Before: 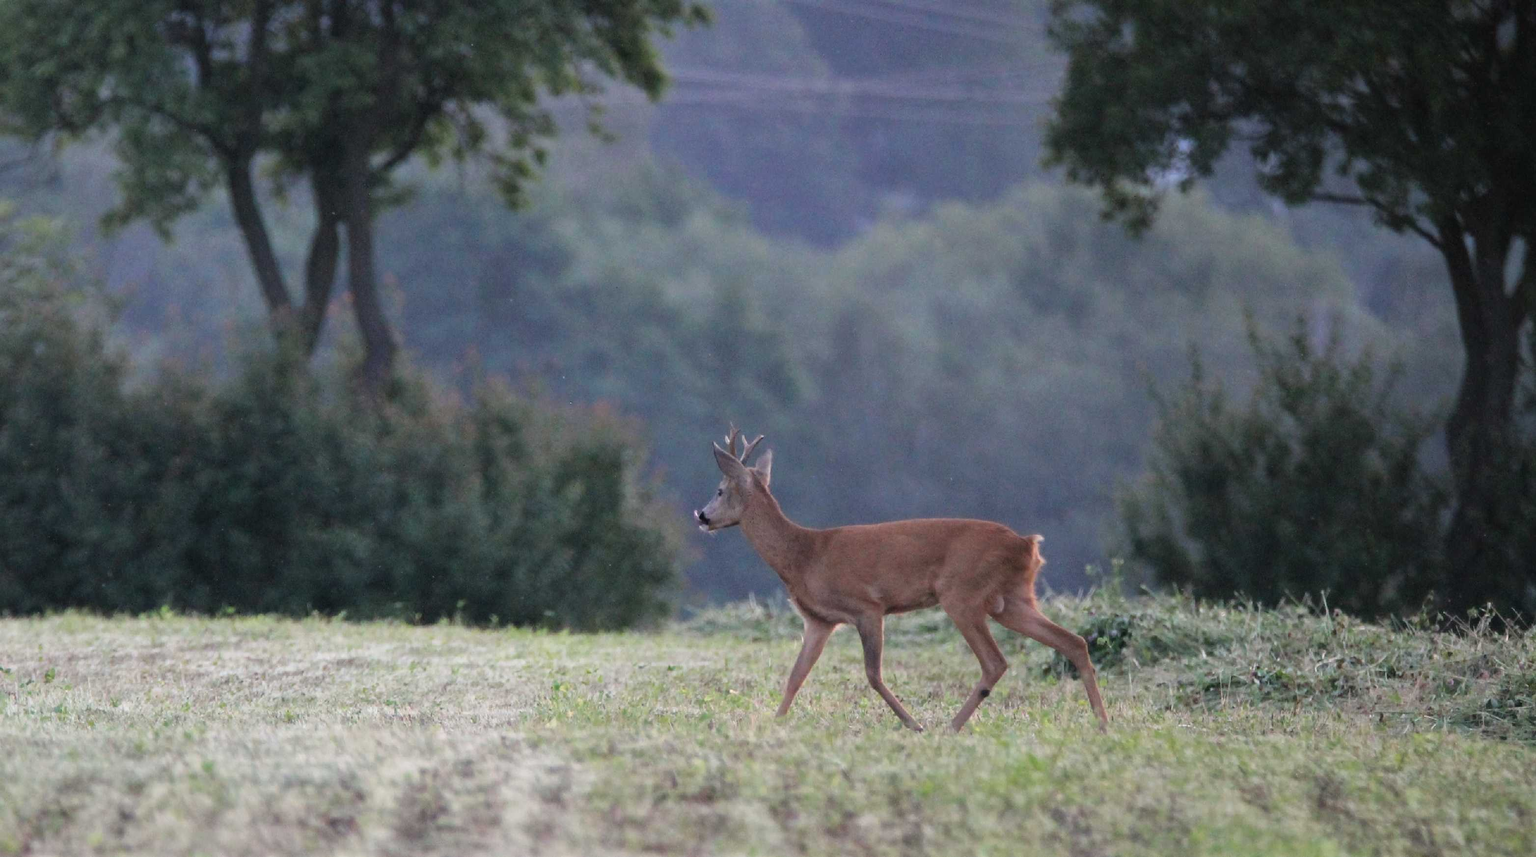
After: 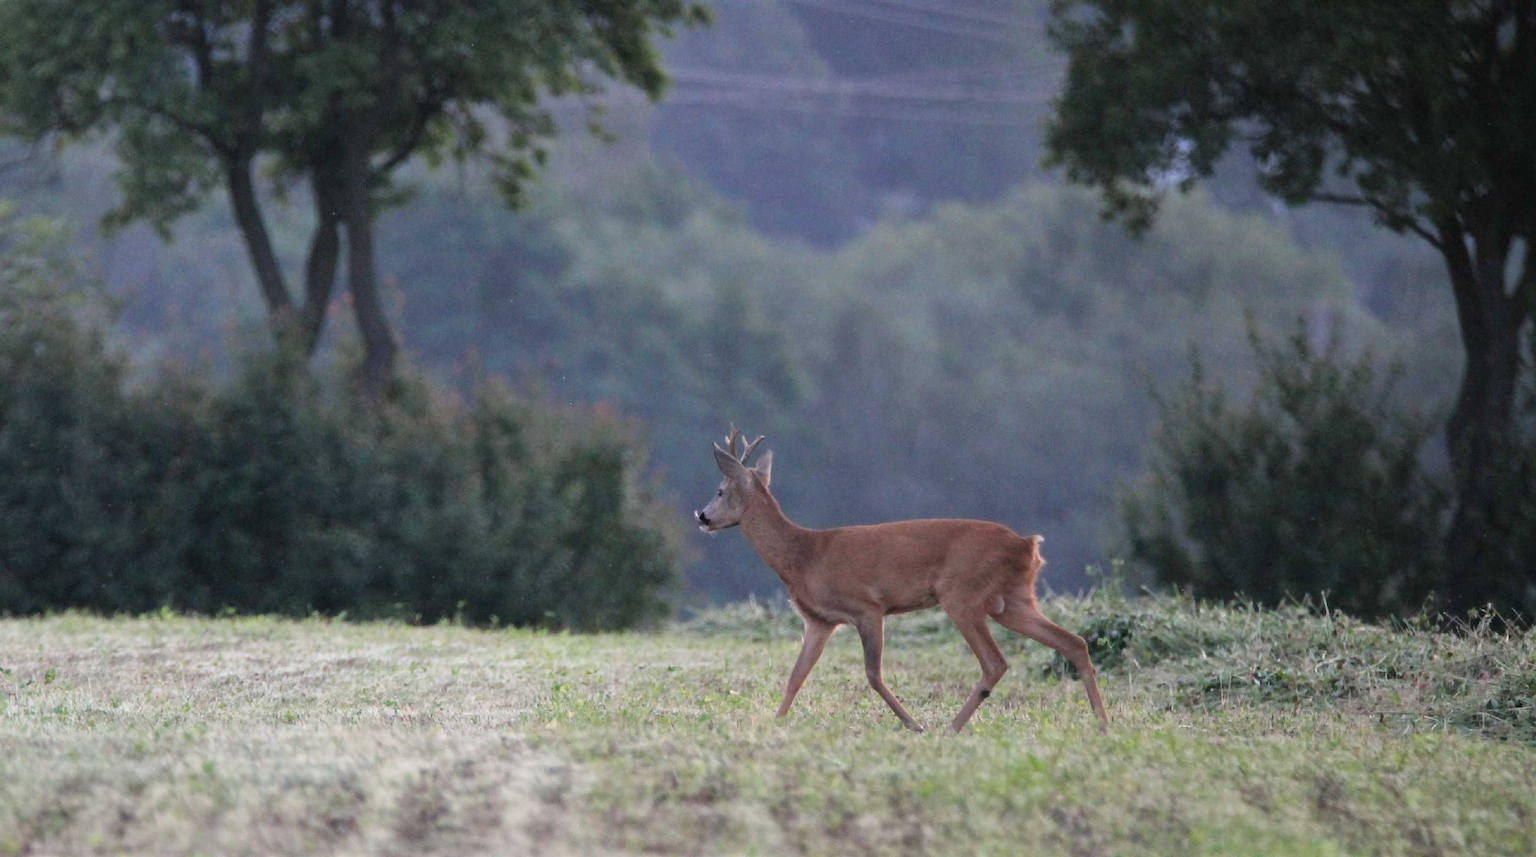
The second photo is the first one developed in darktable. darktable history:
tone equalizer: mask exposure compensation -0.507 EV
